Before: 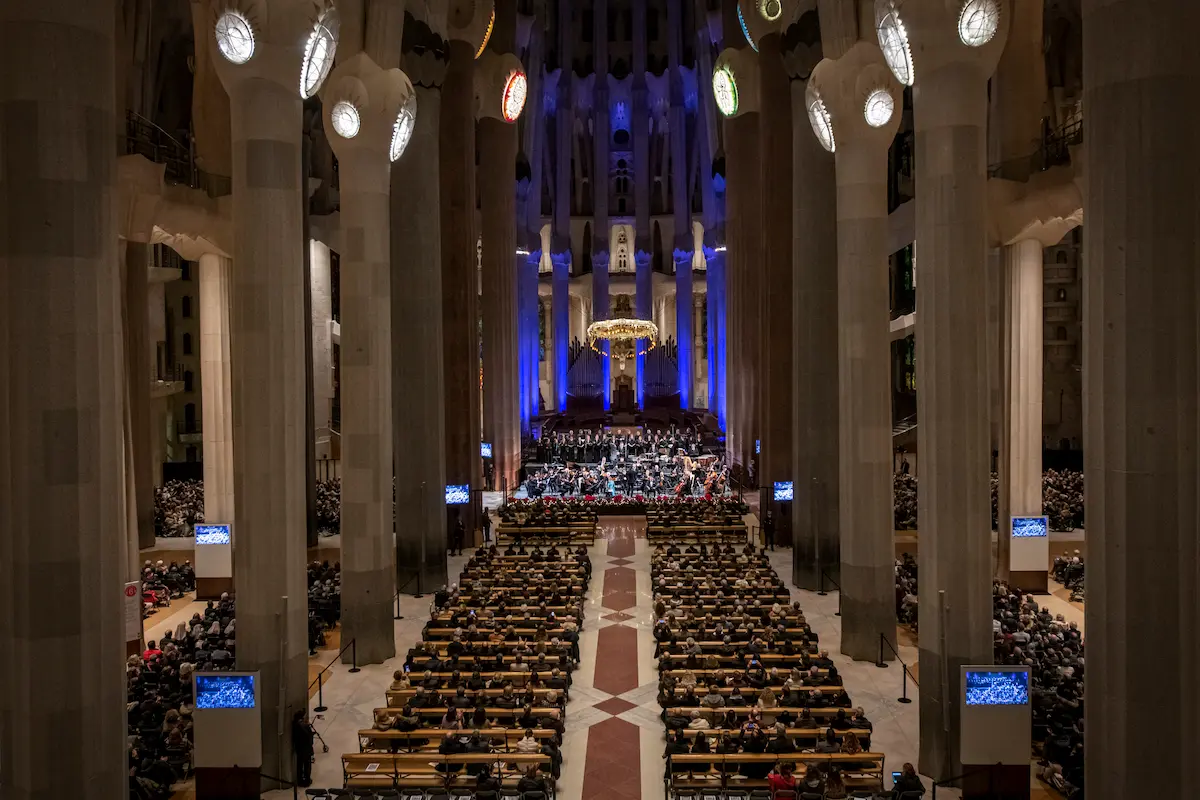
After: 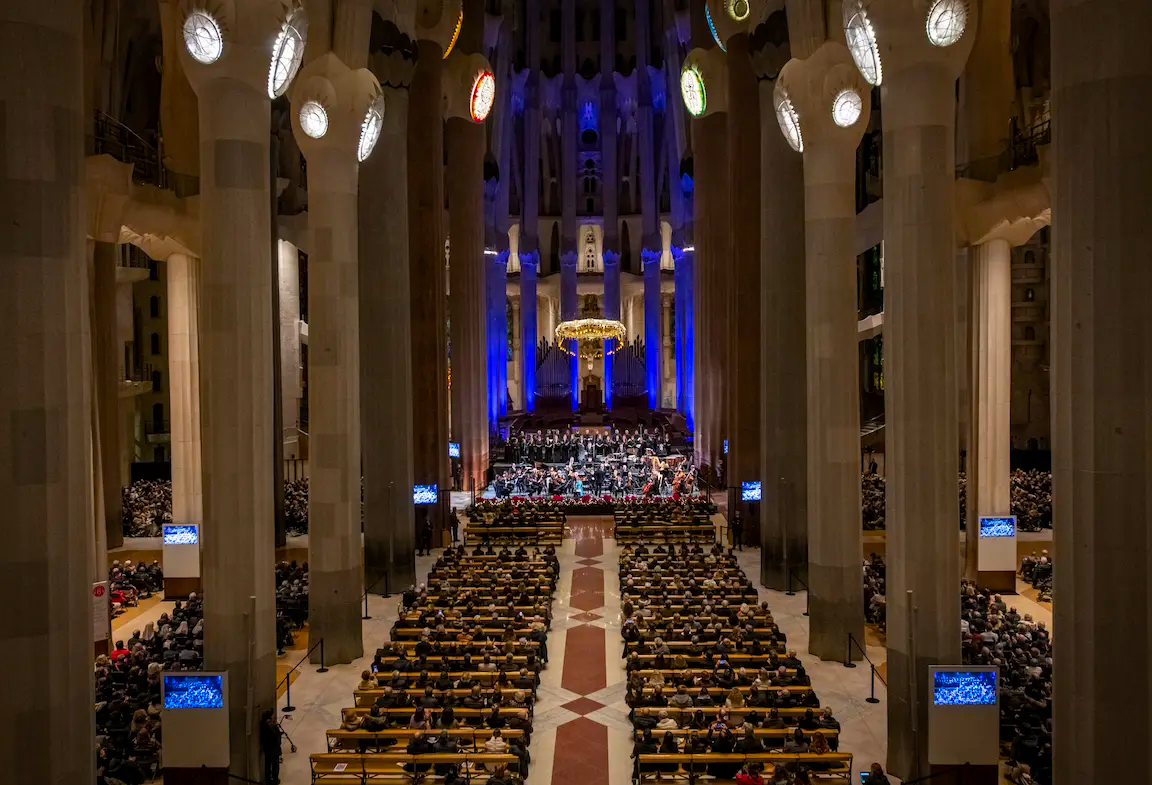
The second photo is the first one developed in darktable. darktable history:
color balance rgb: perceptual saturation grading › global saturation 31.246%, global vibrance 9.491%
crop and rotate: left 2.747%, right 1.18%, bottom 1.777%
